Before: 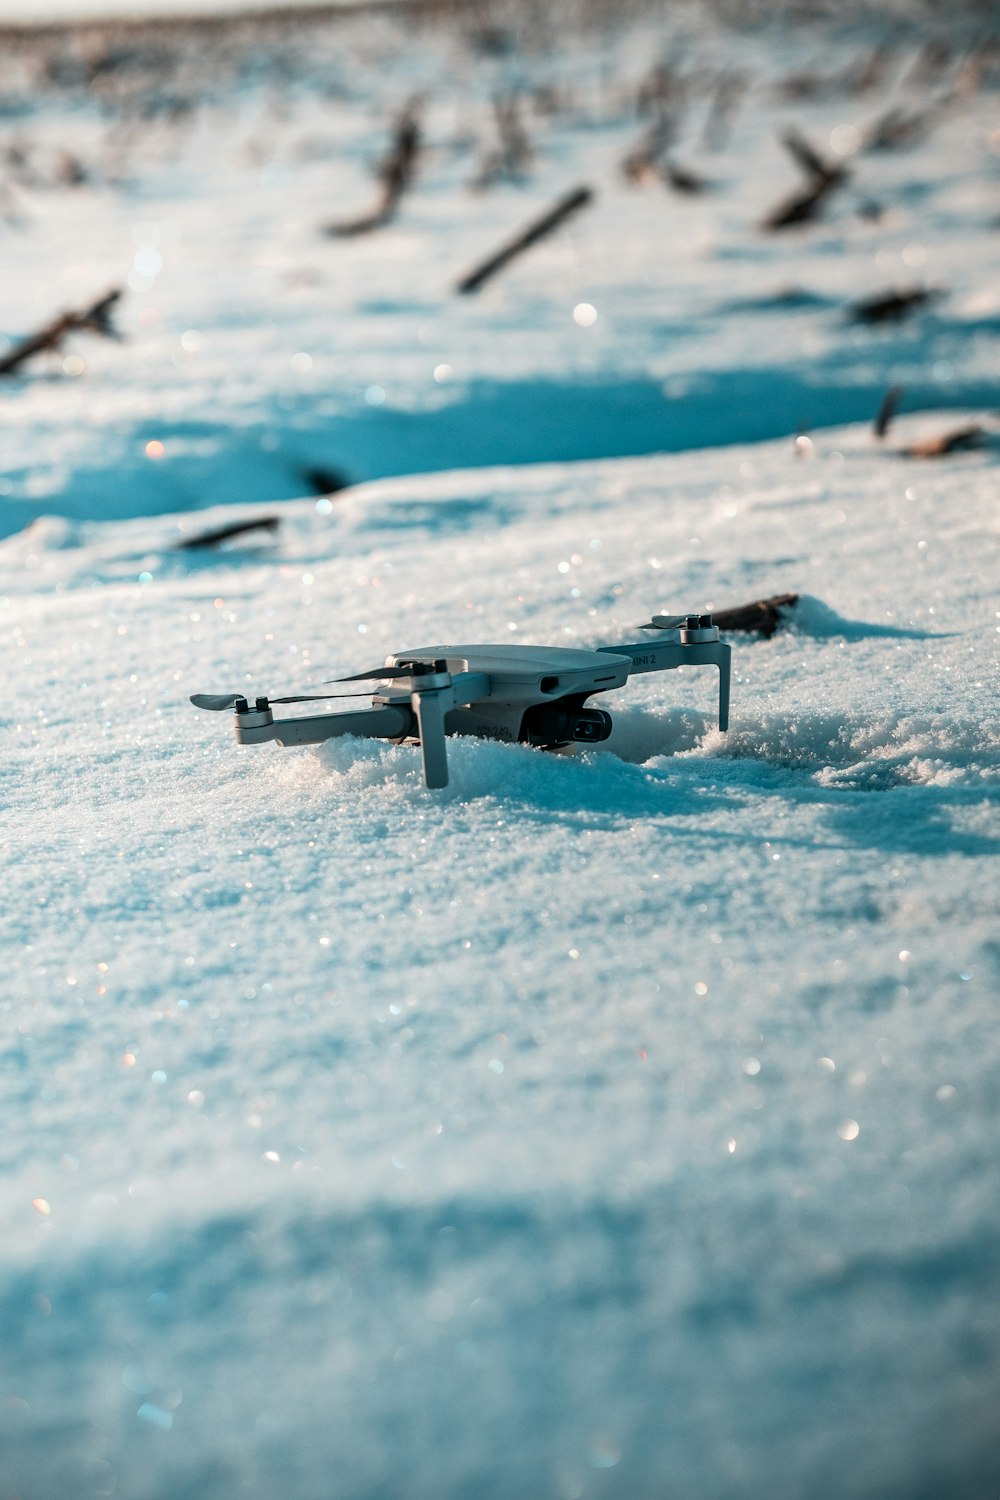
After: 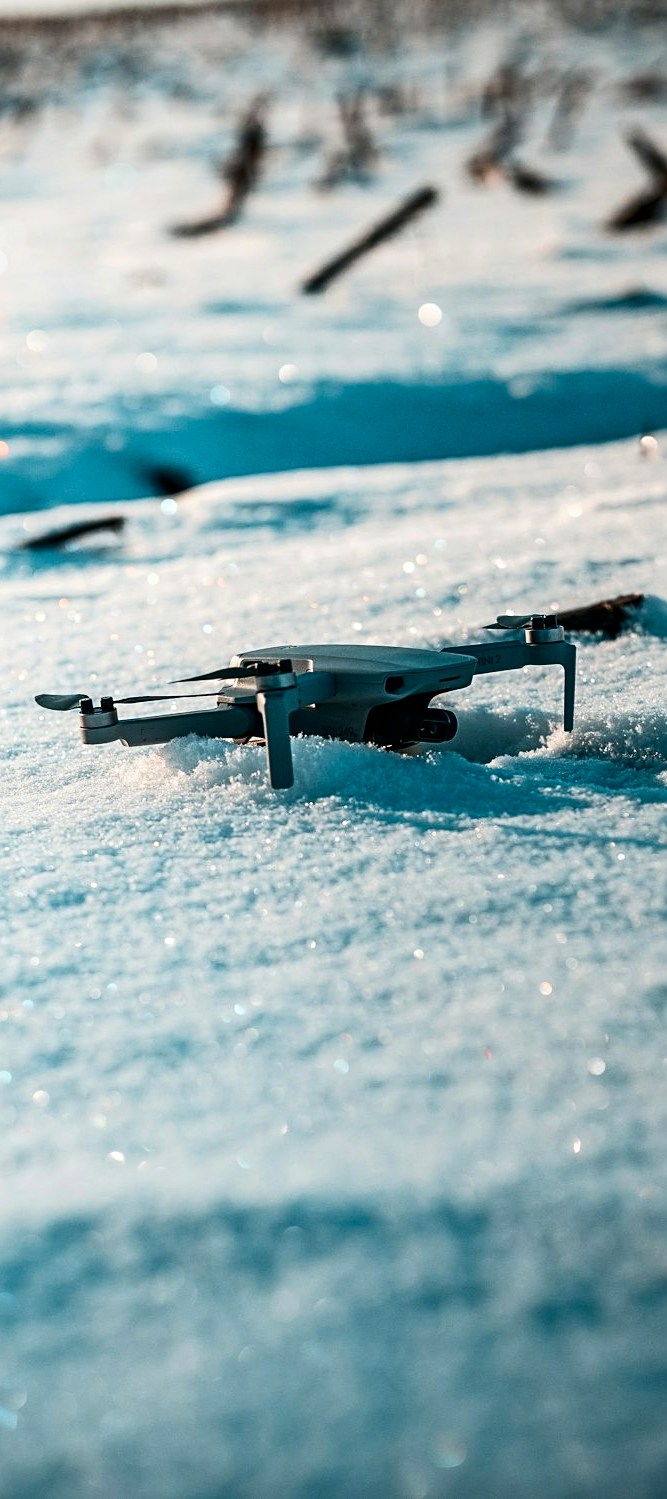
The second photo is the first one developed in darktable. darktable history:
contrast brightness saturation: contrast 0.195, brightness -0.113, saturation 0.102
crop and rotate: left 15.52%, right 17.771%
sharpen: radius 2.477, amount 0.337
exposure: black level correction 0.004, exposure 0.016 EV, compensate highlight preservation false
